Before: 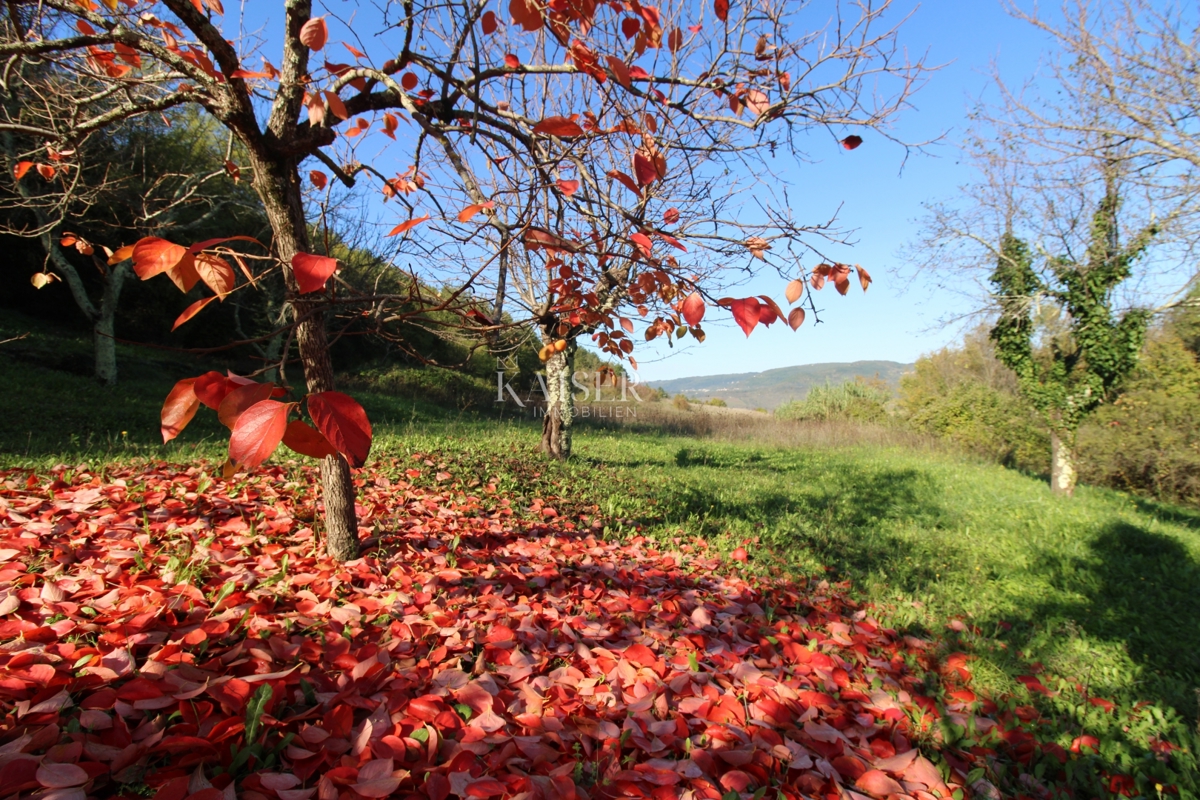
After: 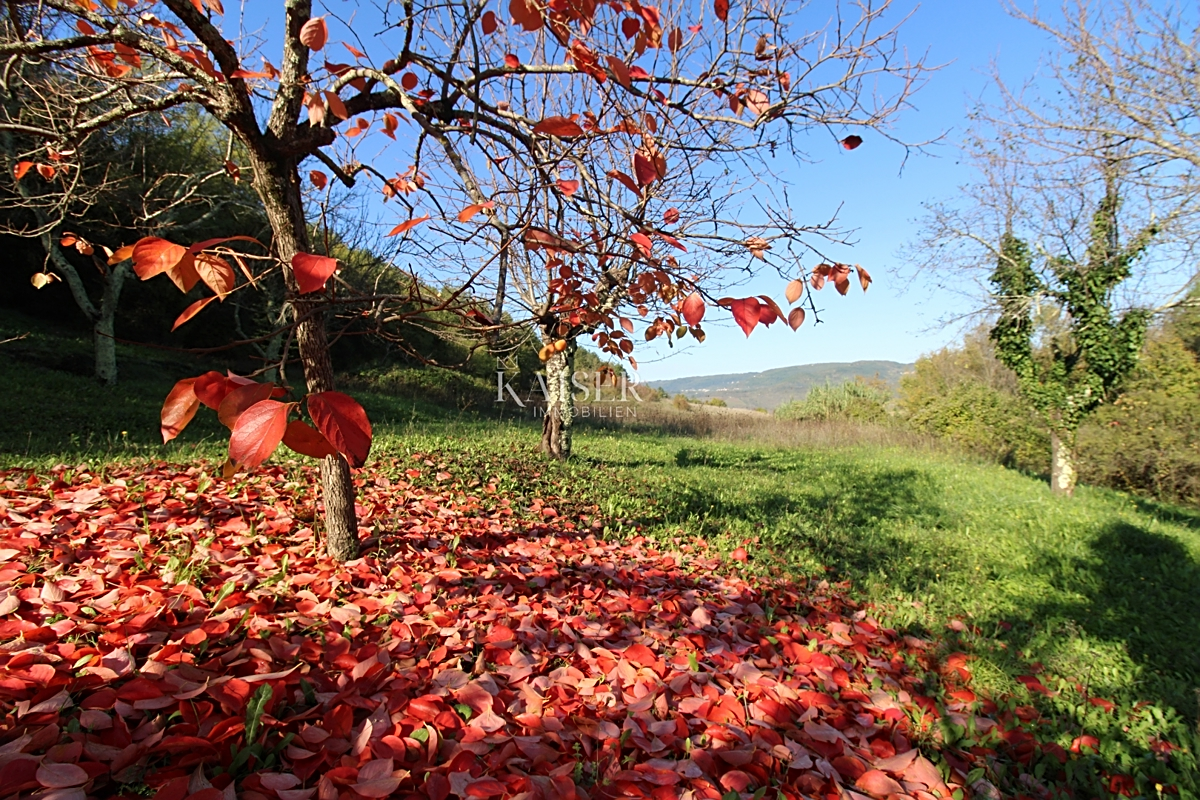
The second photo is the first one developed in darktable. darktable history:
sharpen: on, module defaults
local contrast: mode bilateral grid, contrast 19, coarseness 50, detail 102%, midtone range 0.2
